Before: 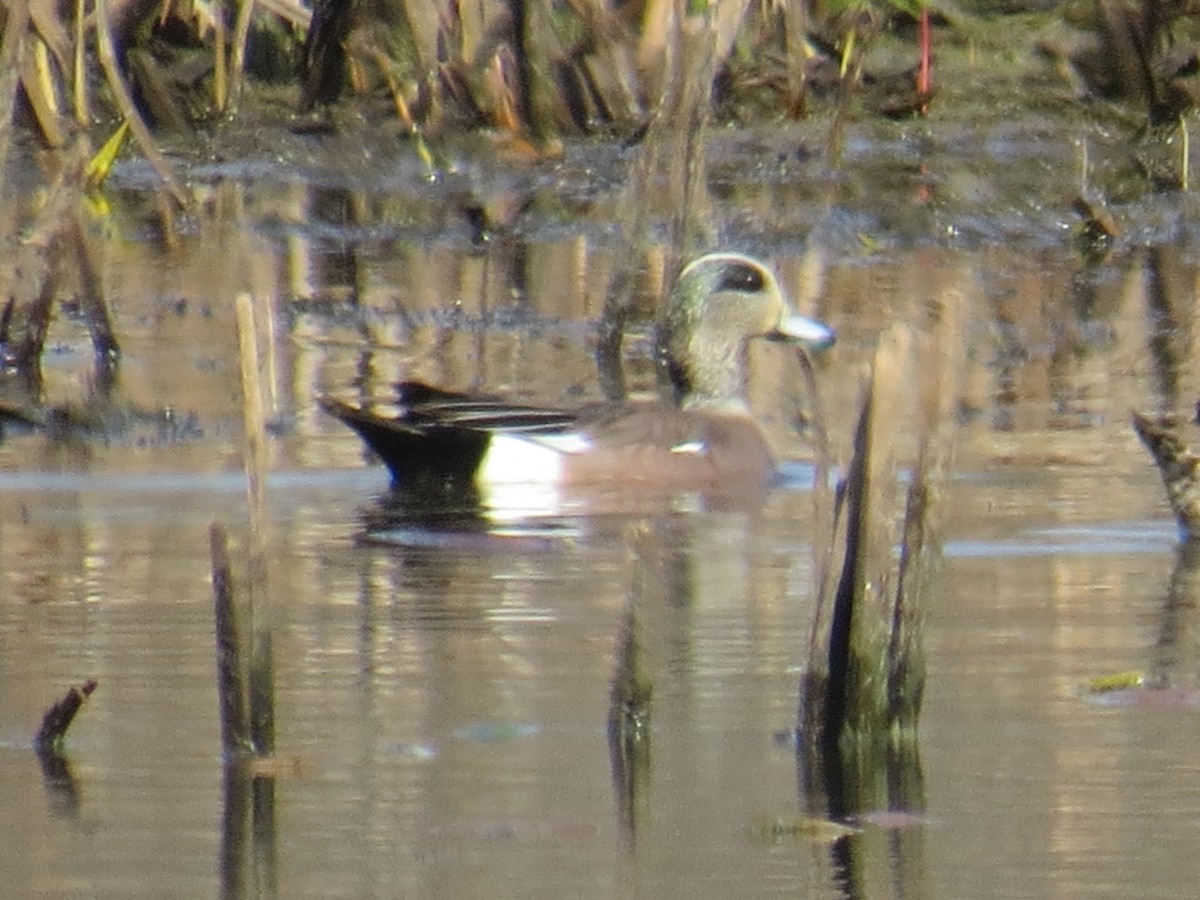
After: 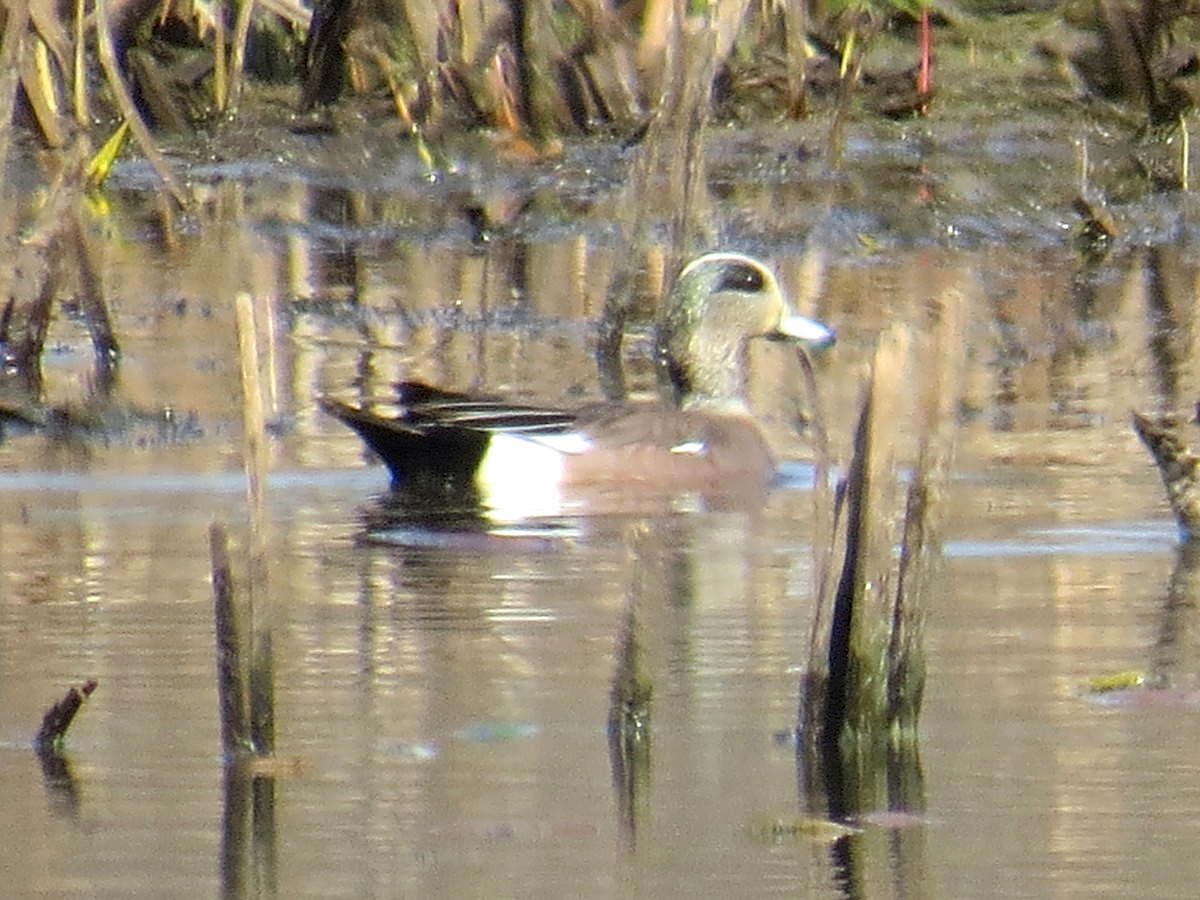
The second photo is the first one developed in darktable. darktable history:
exposure: black level correction 0.003, exposure 0.388 EV, compensate highlight preservation false
sharpen: on, module defaults
